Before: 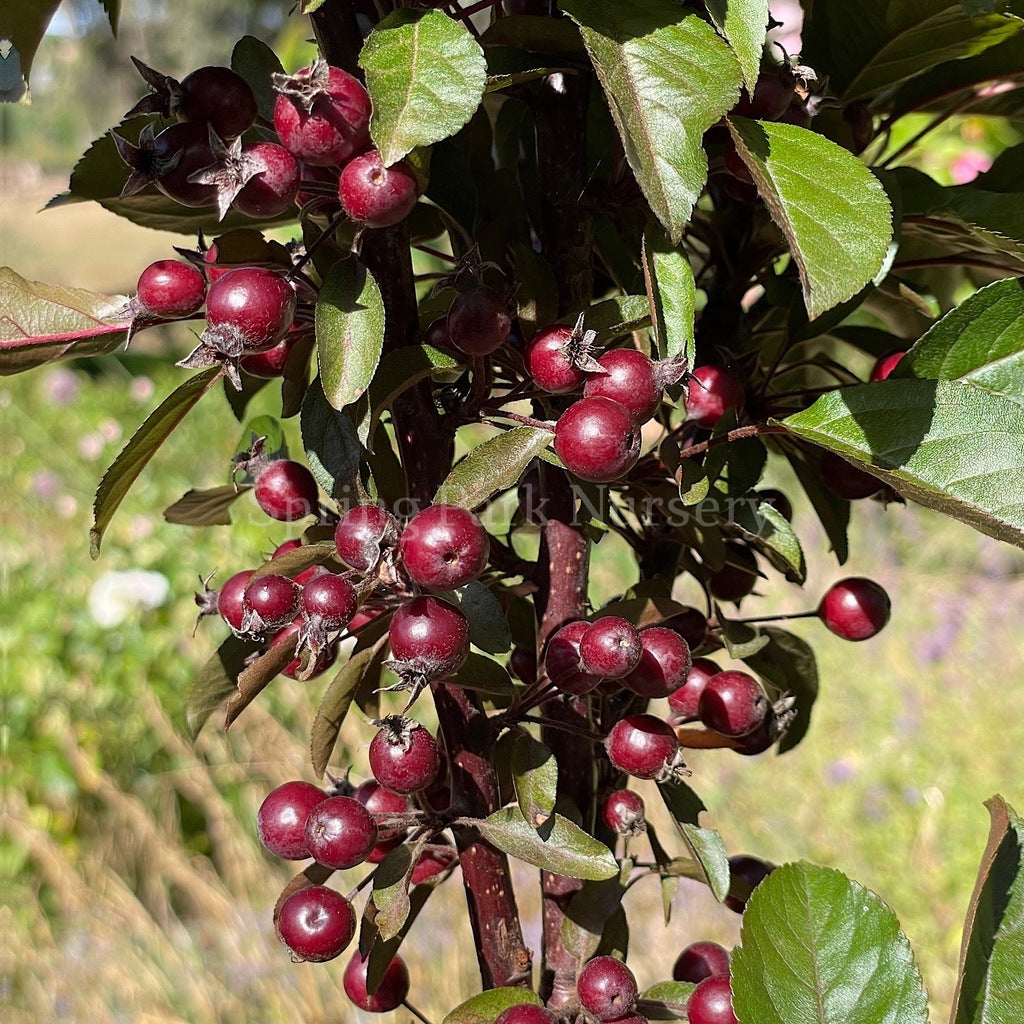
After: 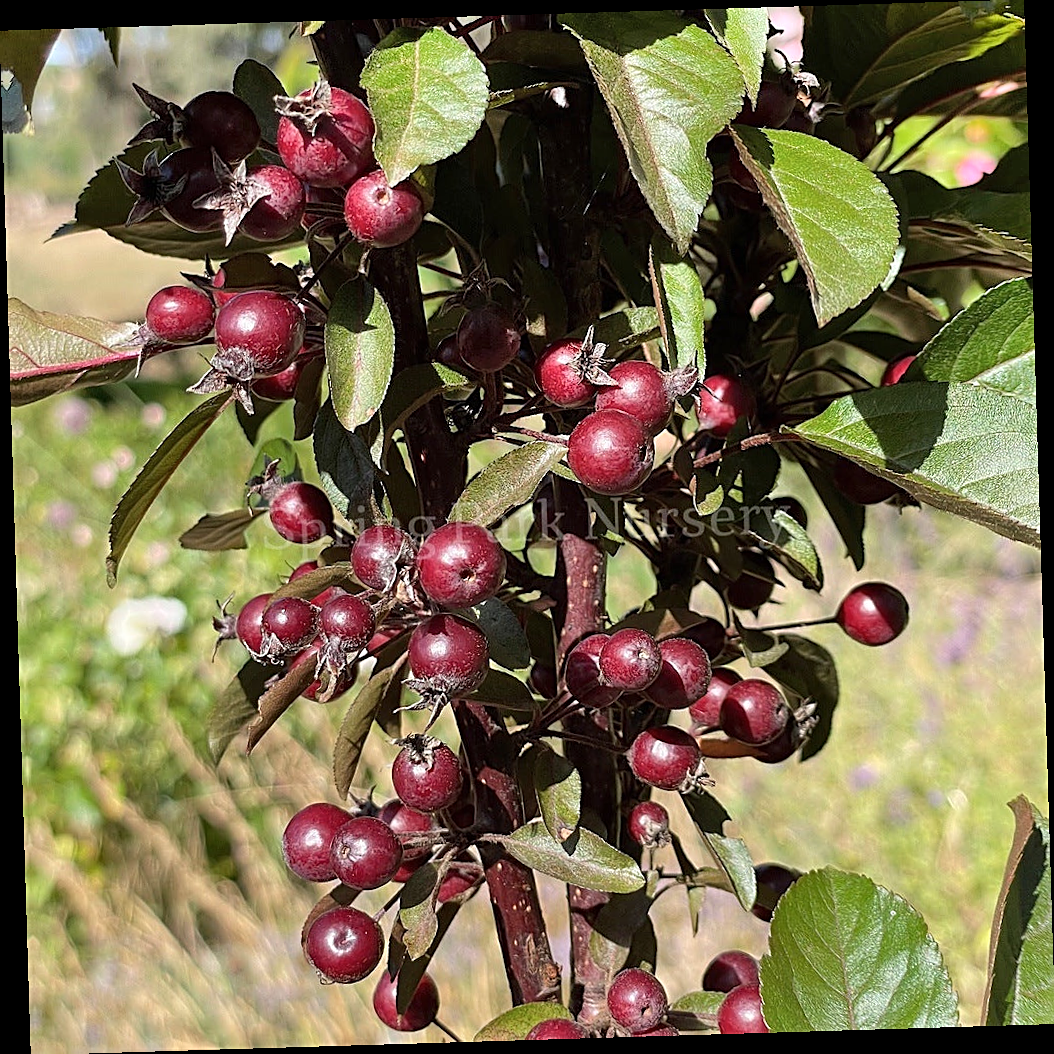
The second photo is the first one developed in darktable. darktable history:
shadows and highlights: soften with gaussian
contrast brightness saturation: saturation -0.05
sharpen: on, module defaults
rotate and perspective: rotation -1.75°, automatic cropping off
